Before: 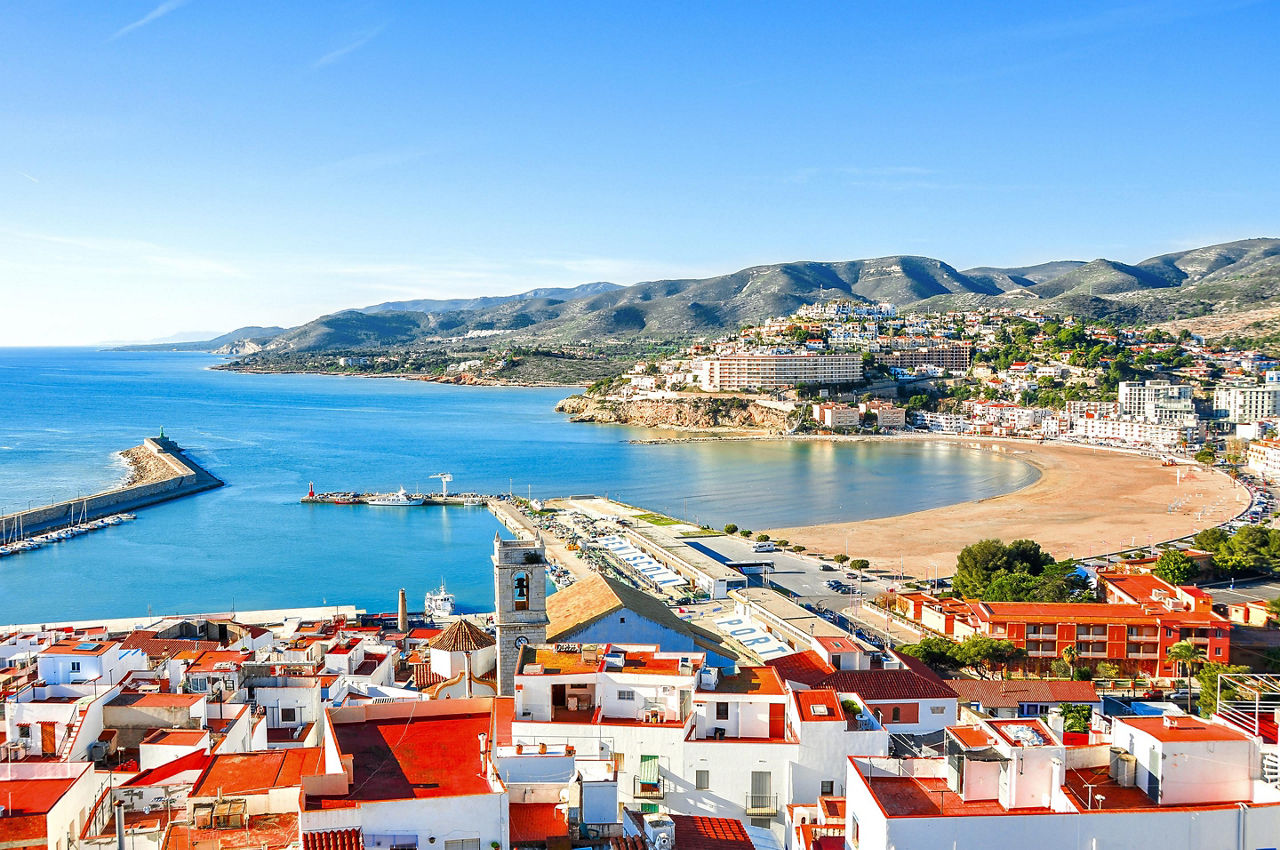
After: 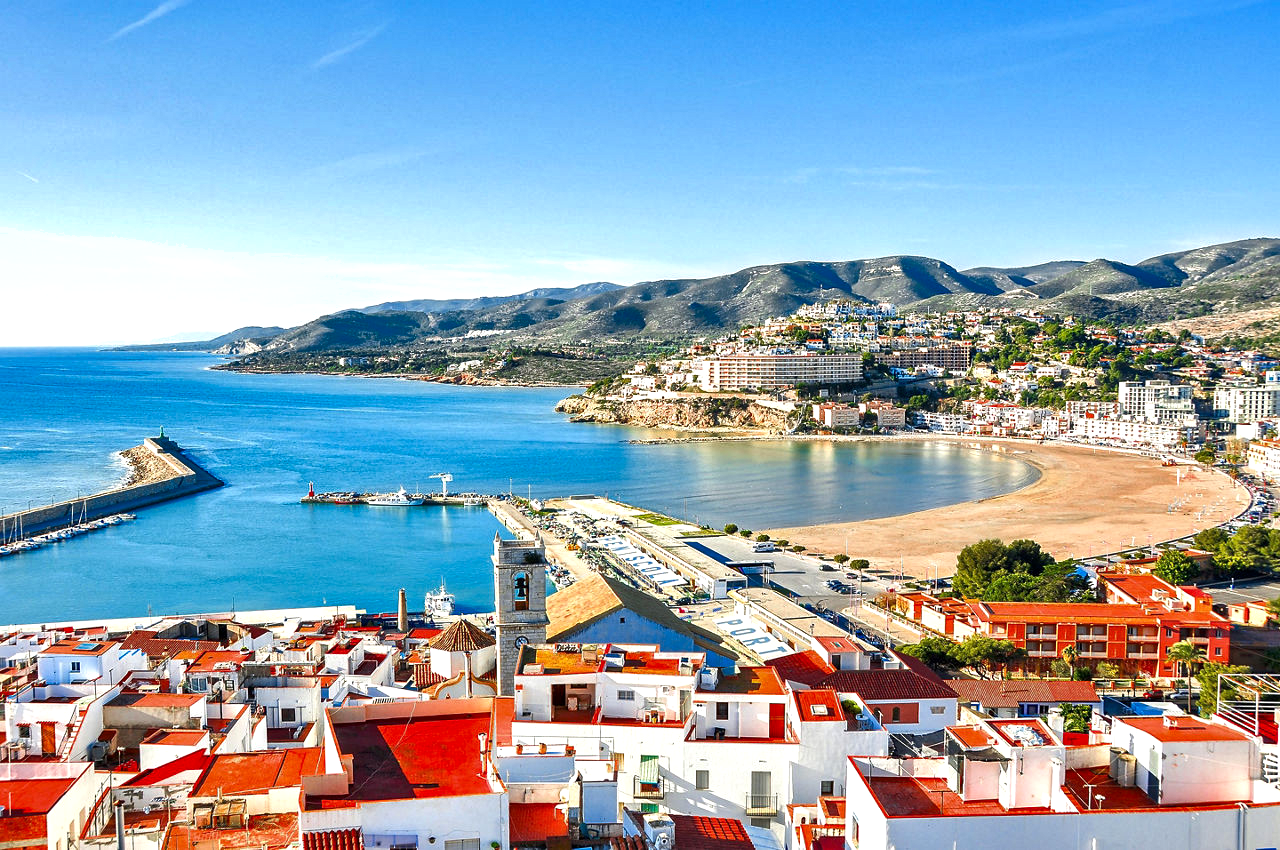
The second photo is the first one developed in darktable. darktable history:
exposure: exposure 0.2 EV, compensate highlight preservation false
shadows and highlights: soften with gaussian
local contrast: mode bilateral grid, contrast 20, coarseness 50, detail 132%, midtone range 0.2
